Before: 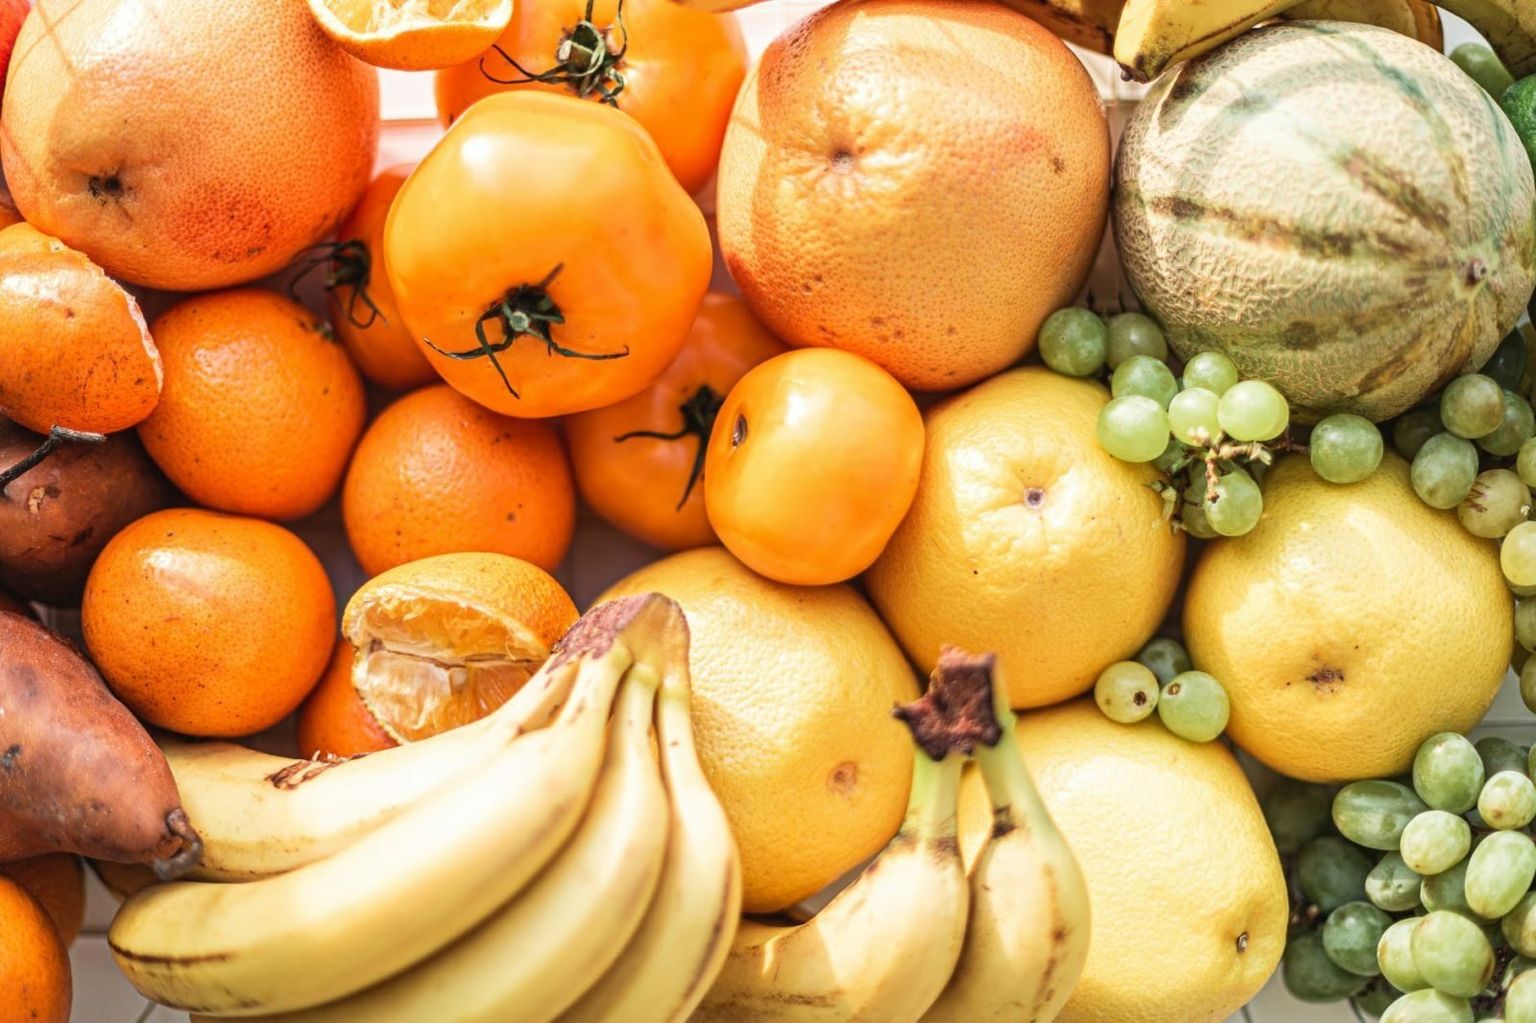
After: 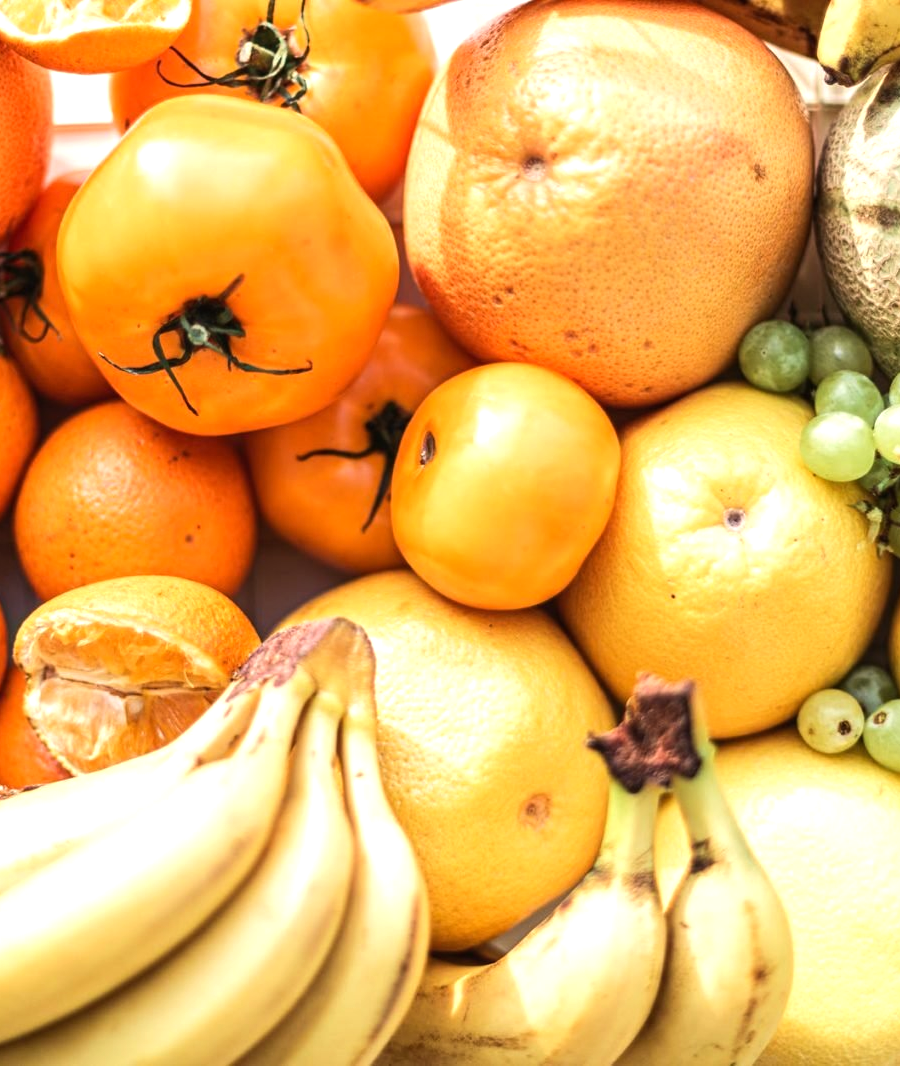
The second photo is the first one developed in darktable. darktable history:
crop: left 21.496%, right 22.254%
tone equalizer: -8 EV -0.417 EV, -7 EV -0.389 EV, -6 EV -0.333 EV, -5 EV -0.222 EV, -3 EV 0.222 EV, -2 EV 0.333 EV, -1 EV 0.389 EV, +0 EV 0.417 EV, edges refinement/feathering 500, mask exposure compensation -1.57 EV, preserve details no
